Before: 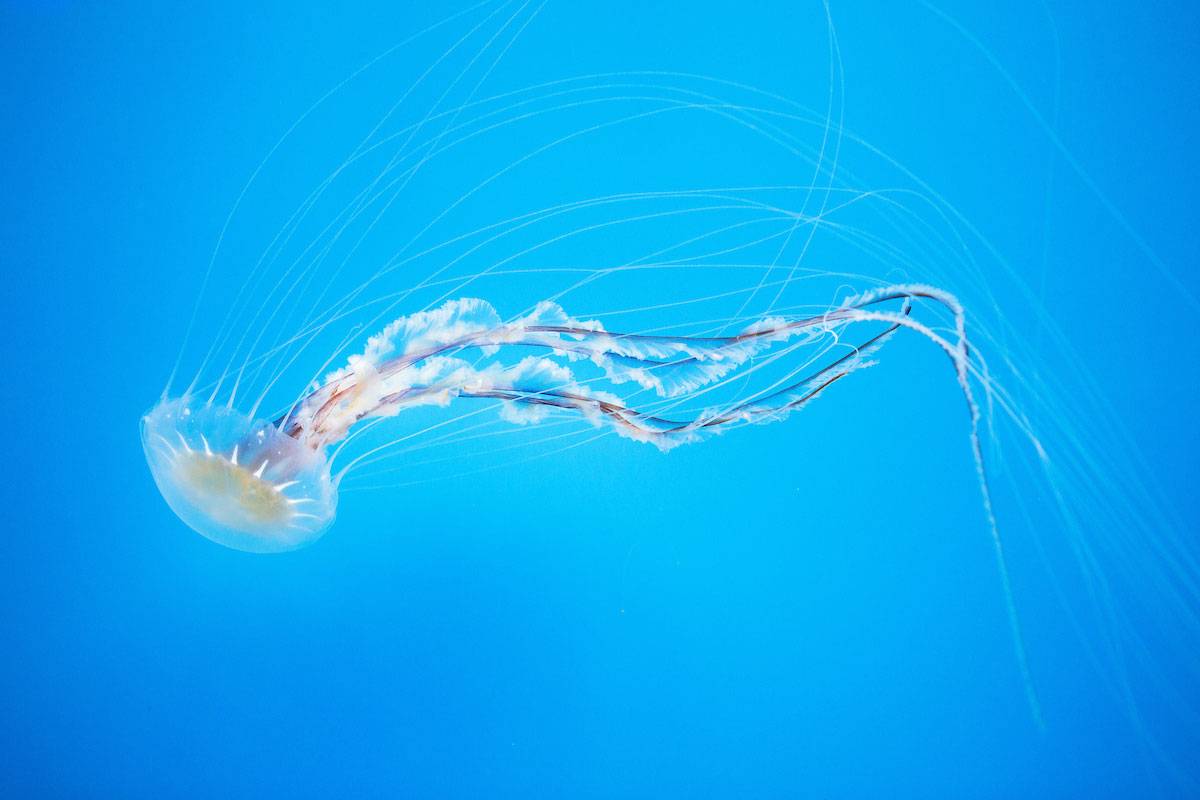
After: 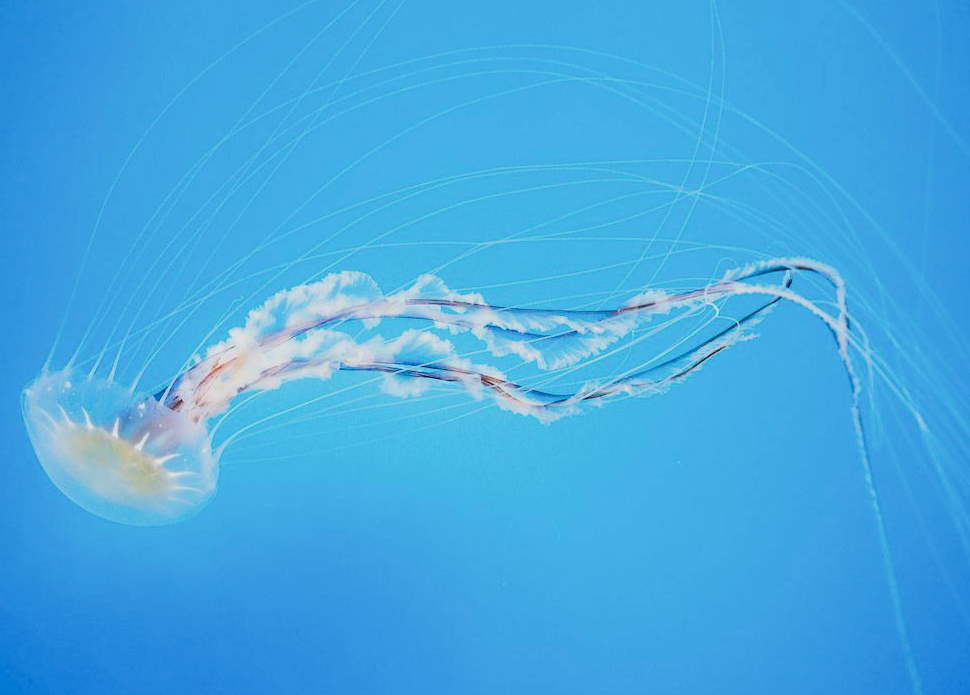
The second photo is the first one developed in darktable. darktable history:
filmic rgb: black relative exposure -7.65 EV, white relative exposure 4.56 EV, hardness 3.61
crop: left 9.929%, top 3.475%, right 9.188%, bottom 9.529%
color balance rgb: shadows lift › luminance -20%, power › hue 72.24°, highlights gain › luminance 15%, global offset › hue 171.6°, perceptual saturation grading › highlights -15%, perceptual saturation grading › shadows 25%, global vibrance 30%, contrast 10%
